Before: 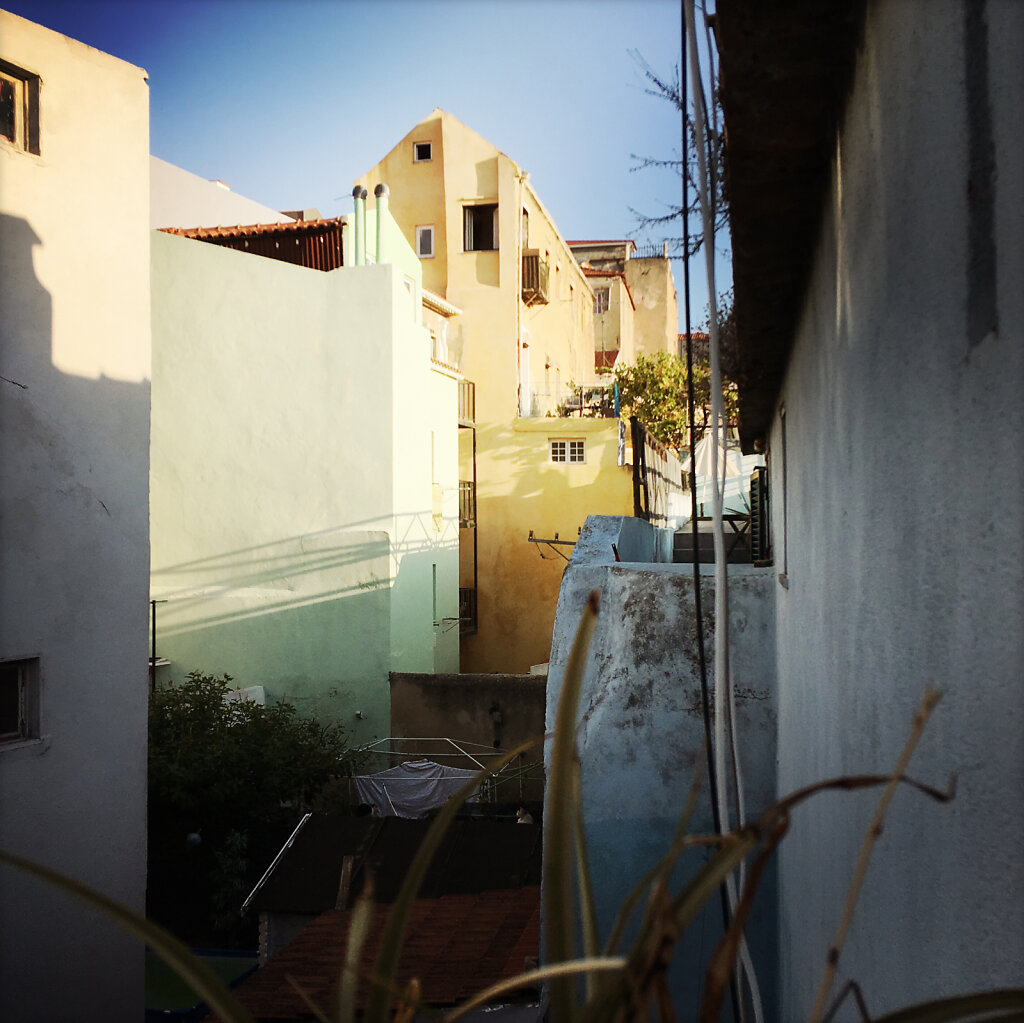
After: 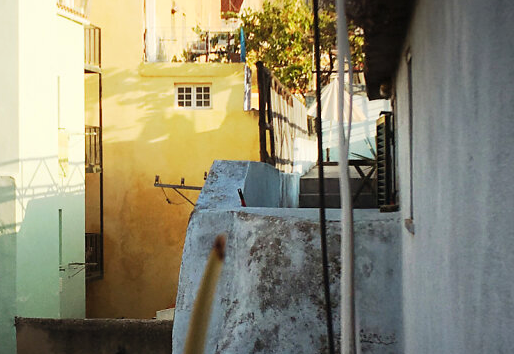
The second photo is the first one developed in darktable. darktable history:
crop: left 36.607%, top 34.735%, right 13.146%, bottom 30.611%
contrast brightness saturation: contrast 0.03, brightness 0.06, saturation 0.13
